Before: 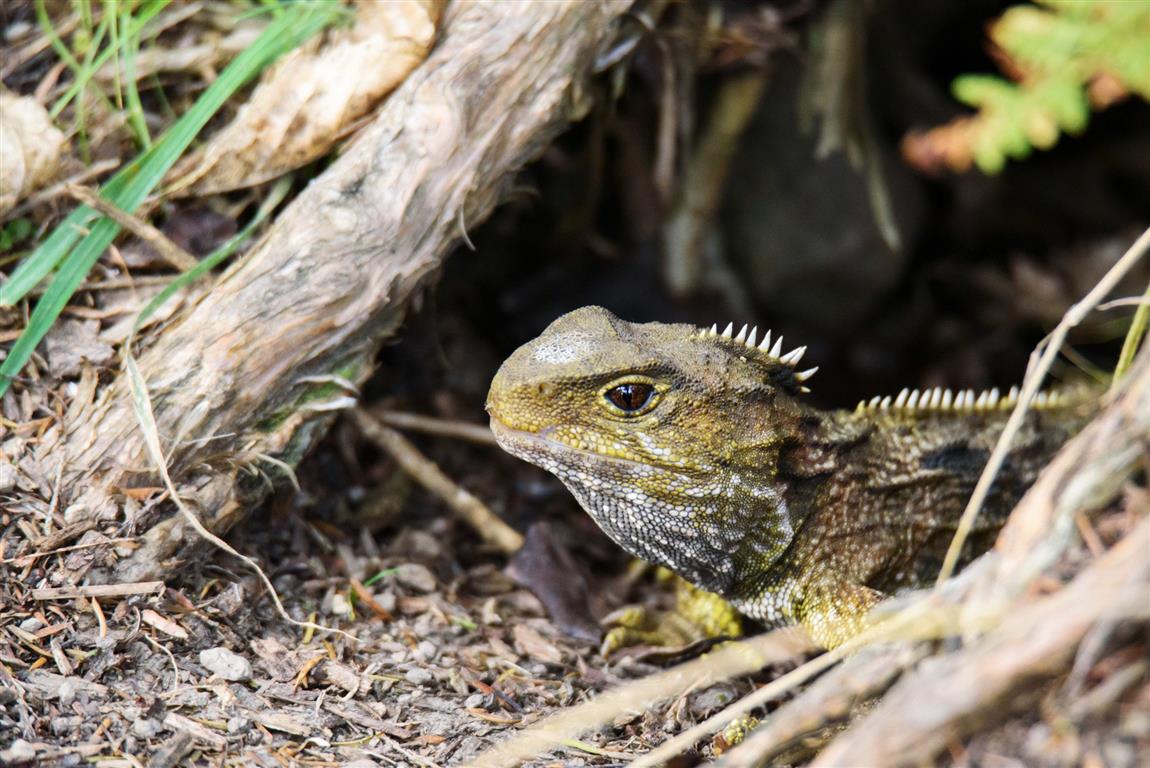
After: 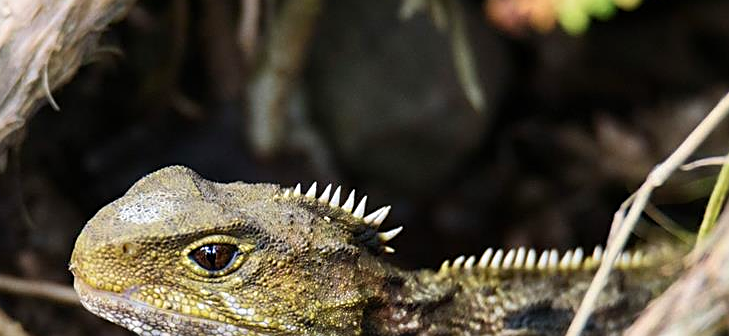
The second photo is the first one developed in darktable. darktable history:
velvia: strength 15.12%
crop: left 36.247%, top 18.339%, right 0.303%, bottom 37.877%
sharpen: amount 0.568
